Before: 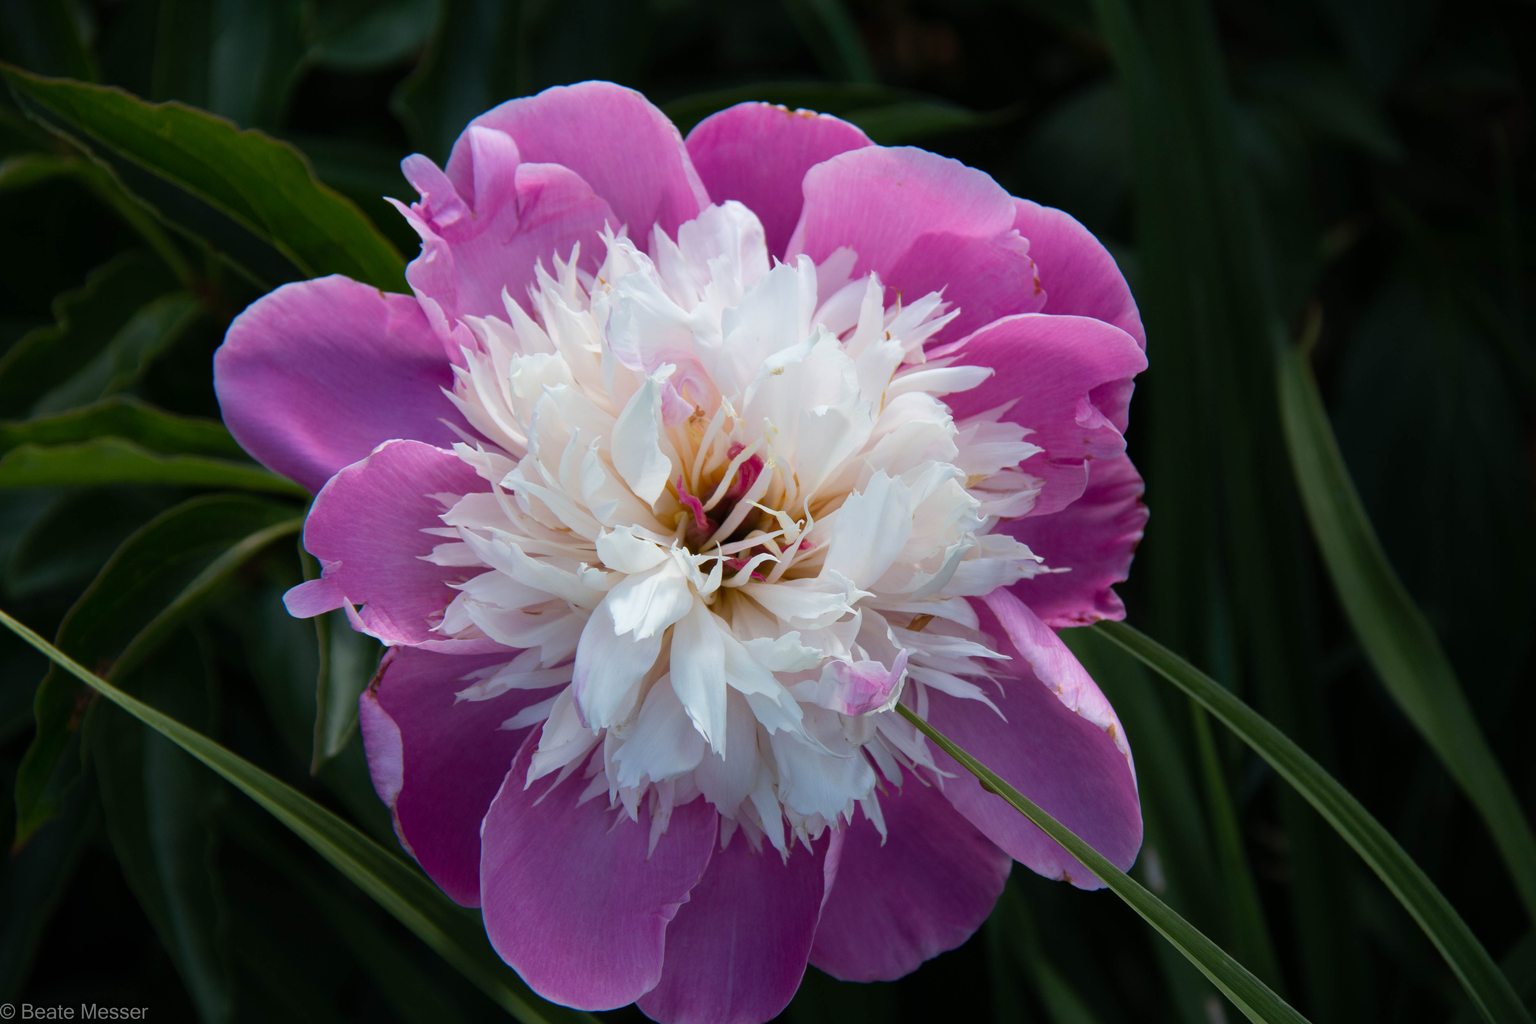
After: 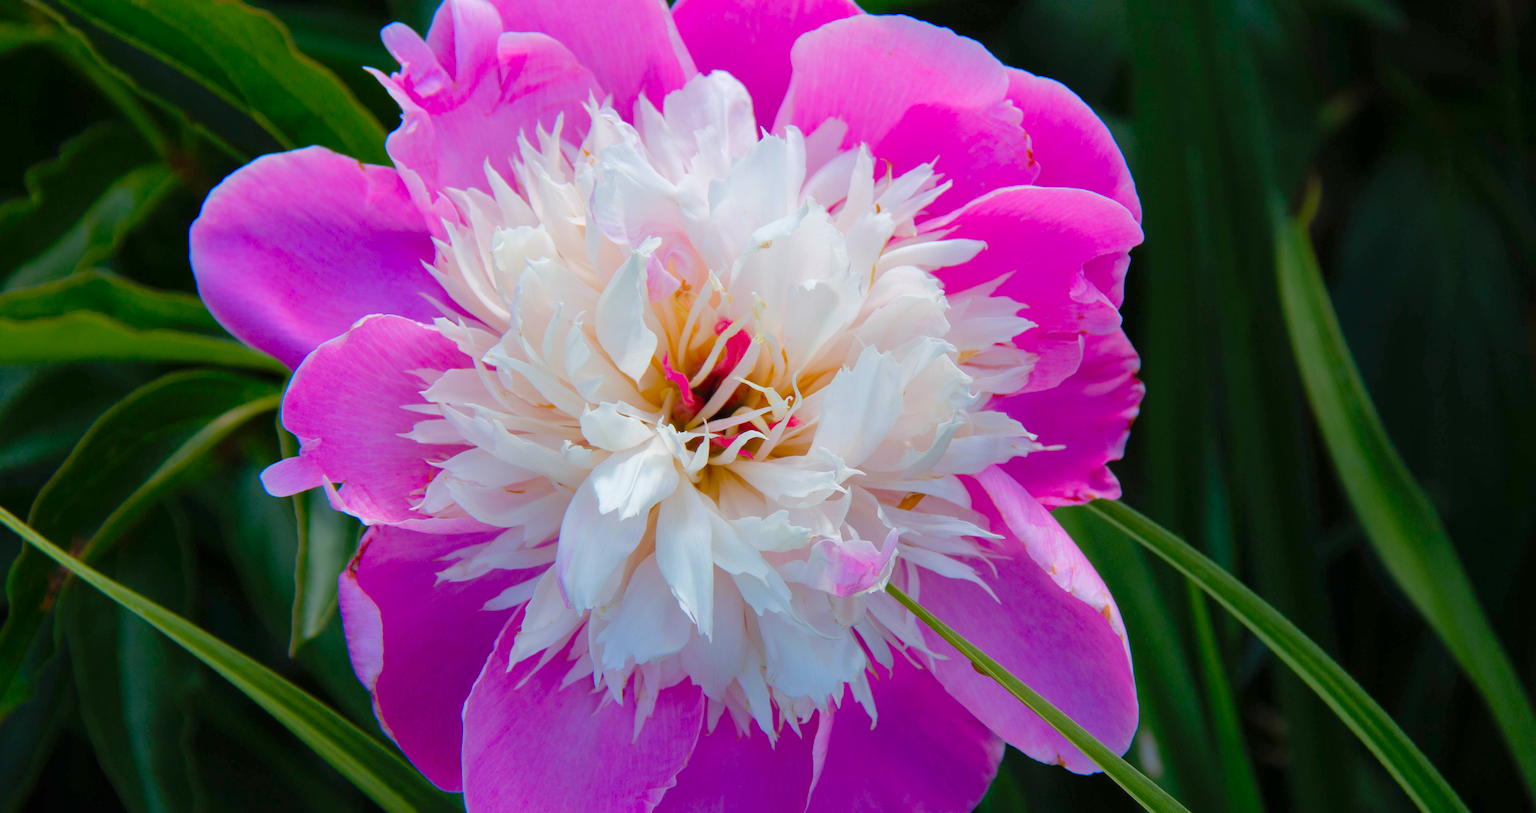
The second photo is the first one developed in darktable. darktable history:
color balance rgb: highlights gain › chroma 0.188%, highlights gain › hue 330.97°, perceptual saturation grading › global saturation 25.666%, global vibrance 20%
crop and rotate: left 1.835%, top 12.899%, right 0.208%, bottom 9.252%
tone curve: curves: ch0 [(0, 0) (0.004, 0.008) (0.077, 0.156) (0.169, 0.29) (0.774, 0.774) (1, 1)], color space Lab, linked channels, preserve colors none
